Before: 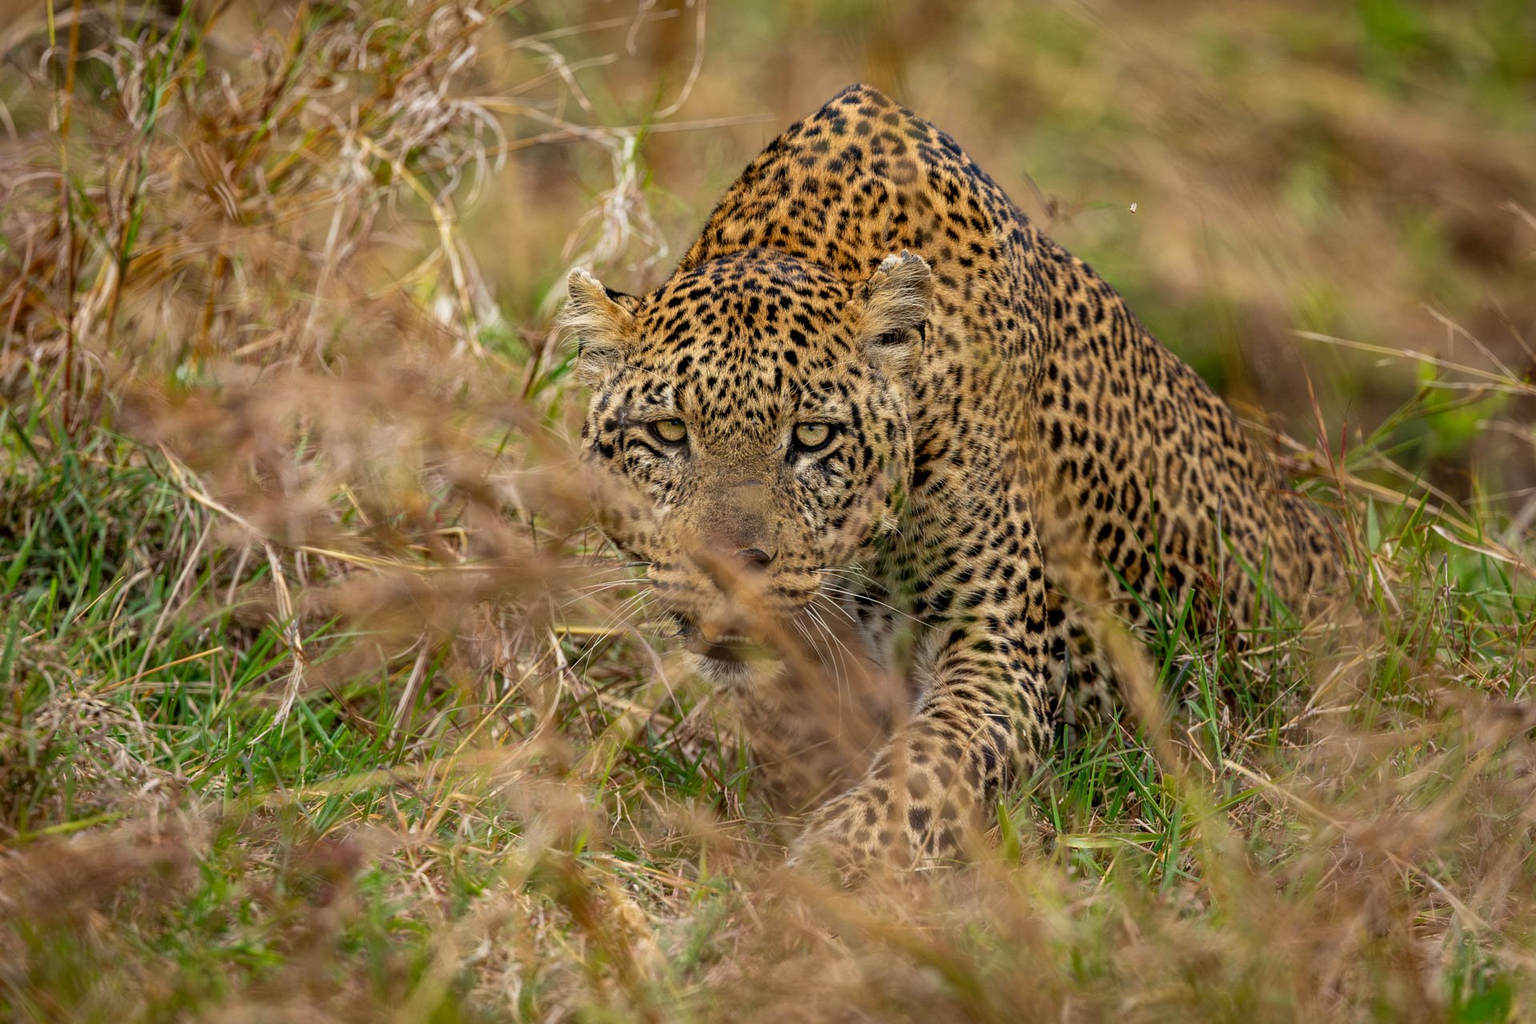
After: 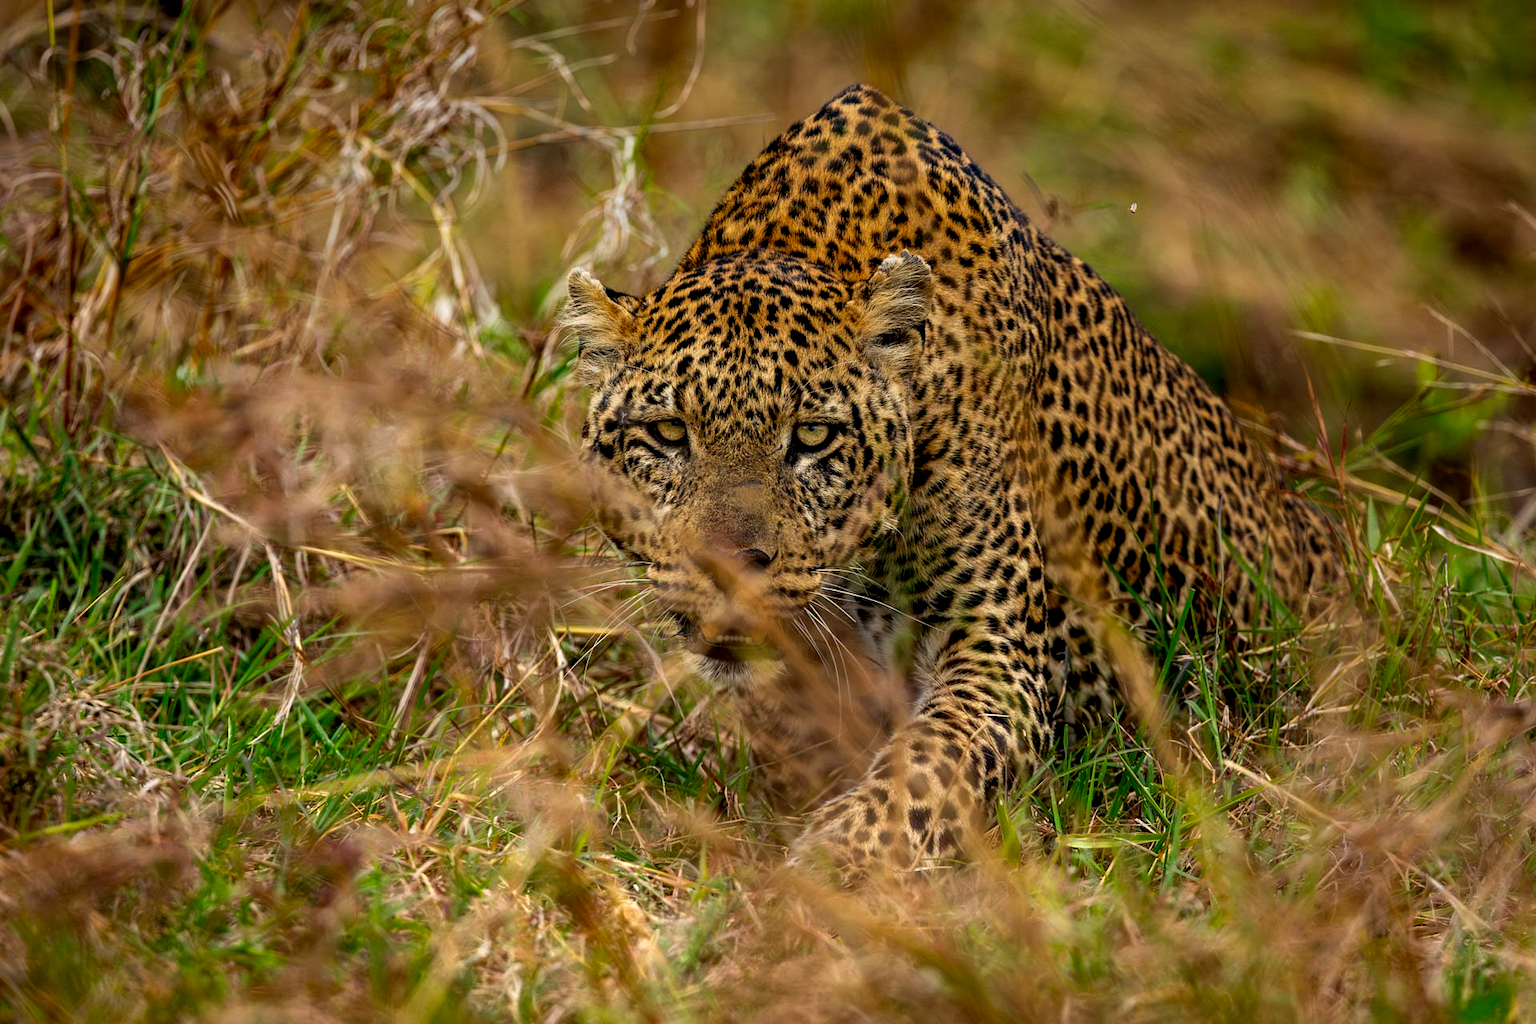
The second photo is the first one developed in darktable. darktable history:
graduated density: on, module defaults
color balance: lift [0.991, 1, 1, 1], gamma [0.996, 1, 1, 1], input saturation 98.52%, contrast 20.34%, output saturation 103.72%
